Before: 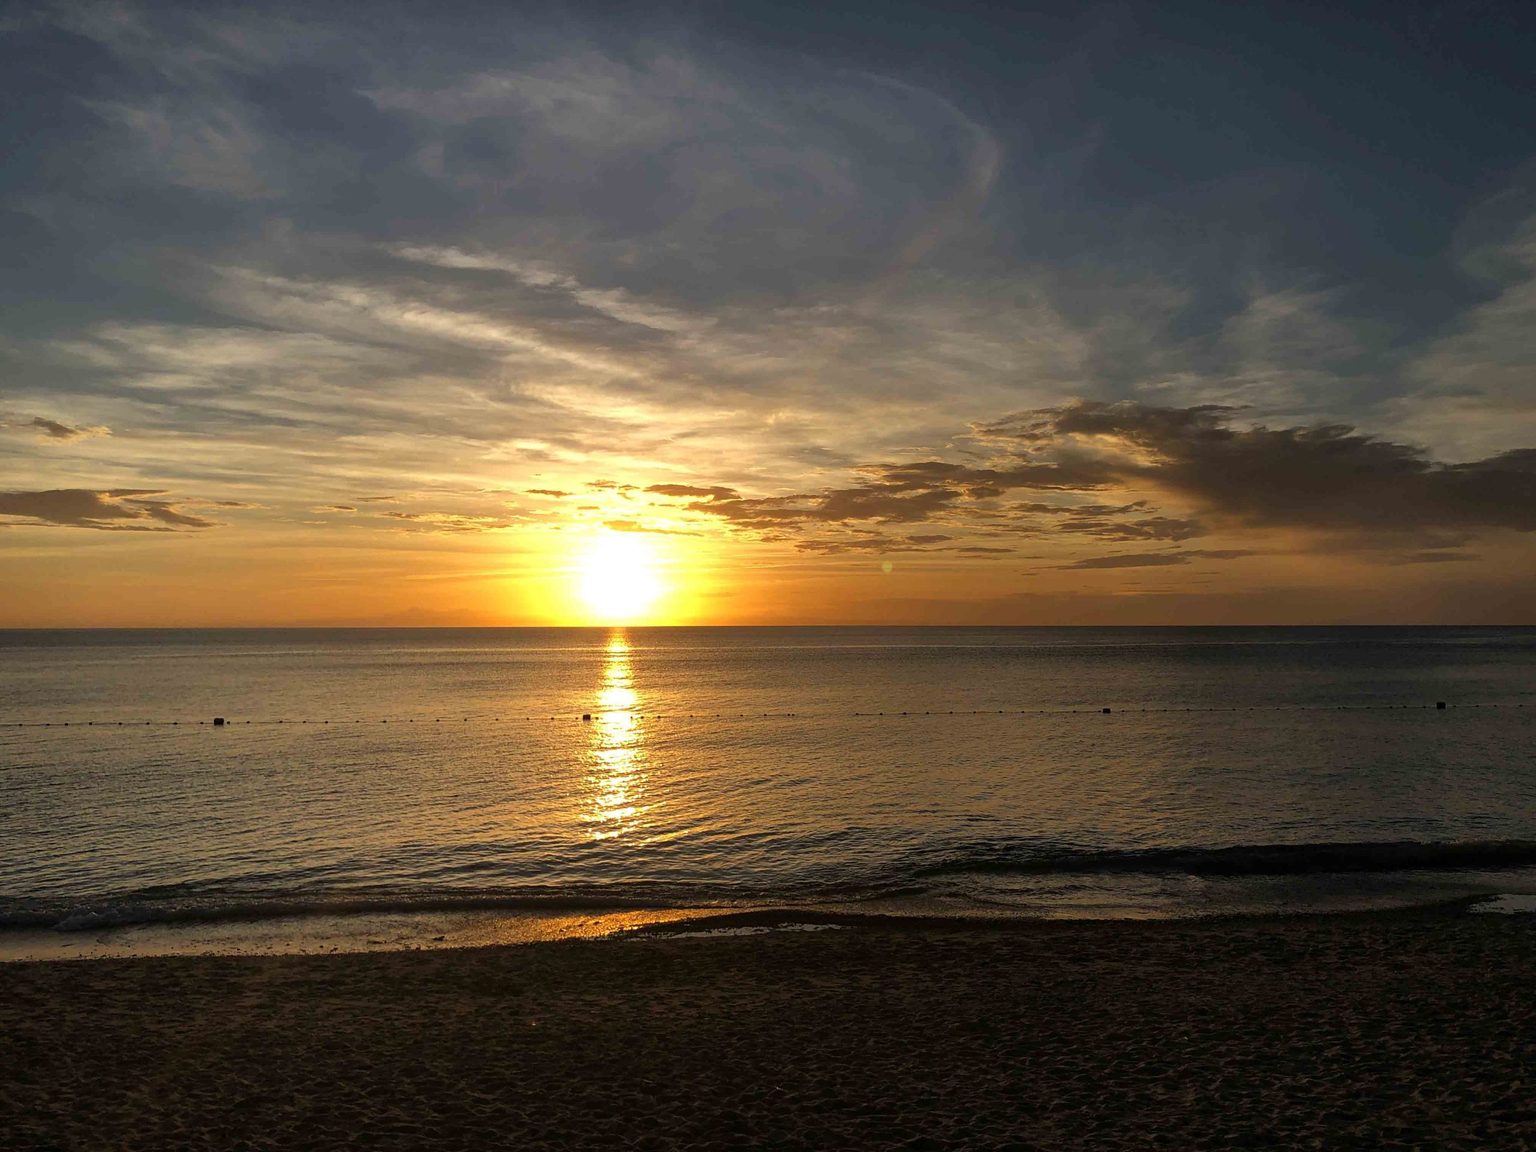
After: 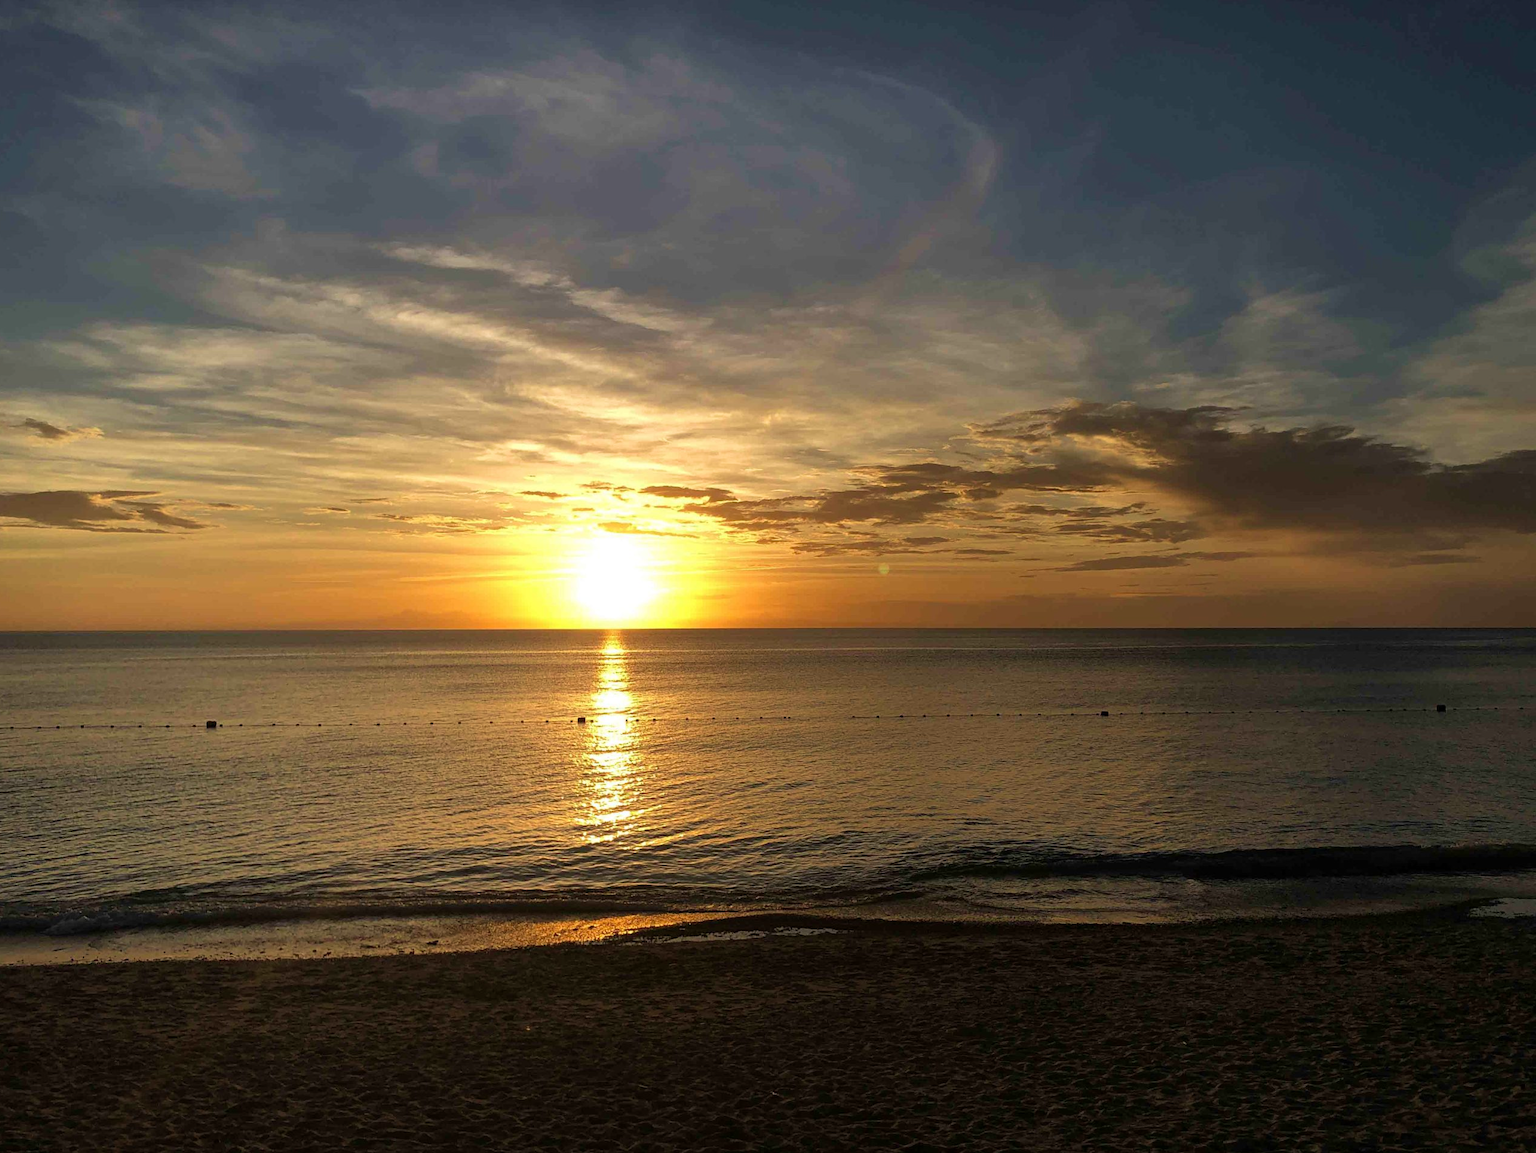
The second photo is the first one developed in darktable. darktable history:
crop and rotate: left 0.614%, top 0.179%, bottom 0.309%
sharpen: radius 2.883, amount 0.868, threshold 47.523
exposure: compensate highlight preservation false
velvia: on, module defaults
